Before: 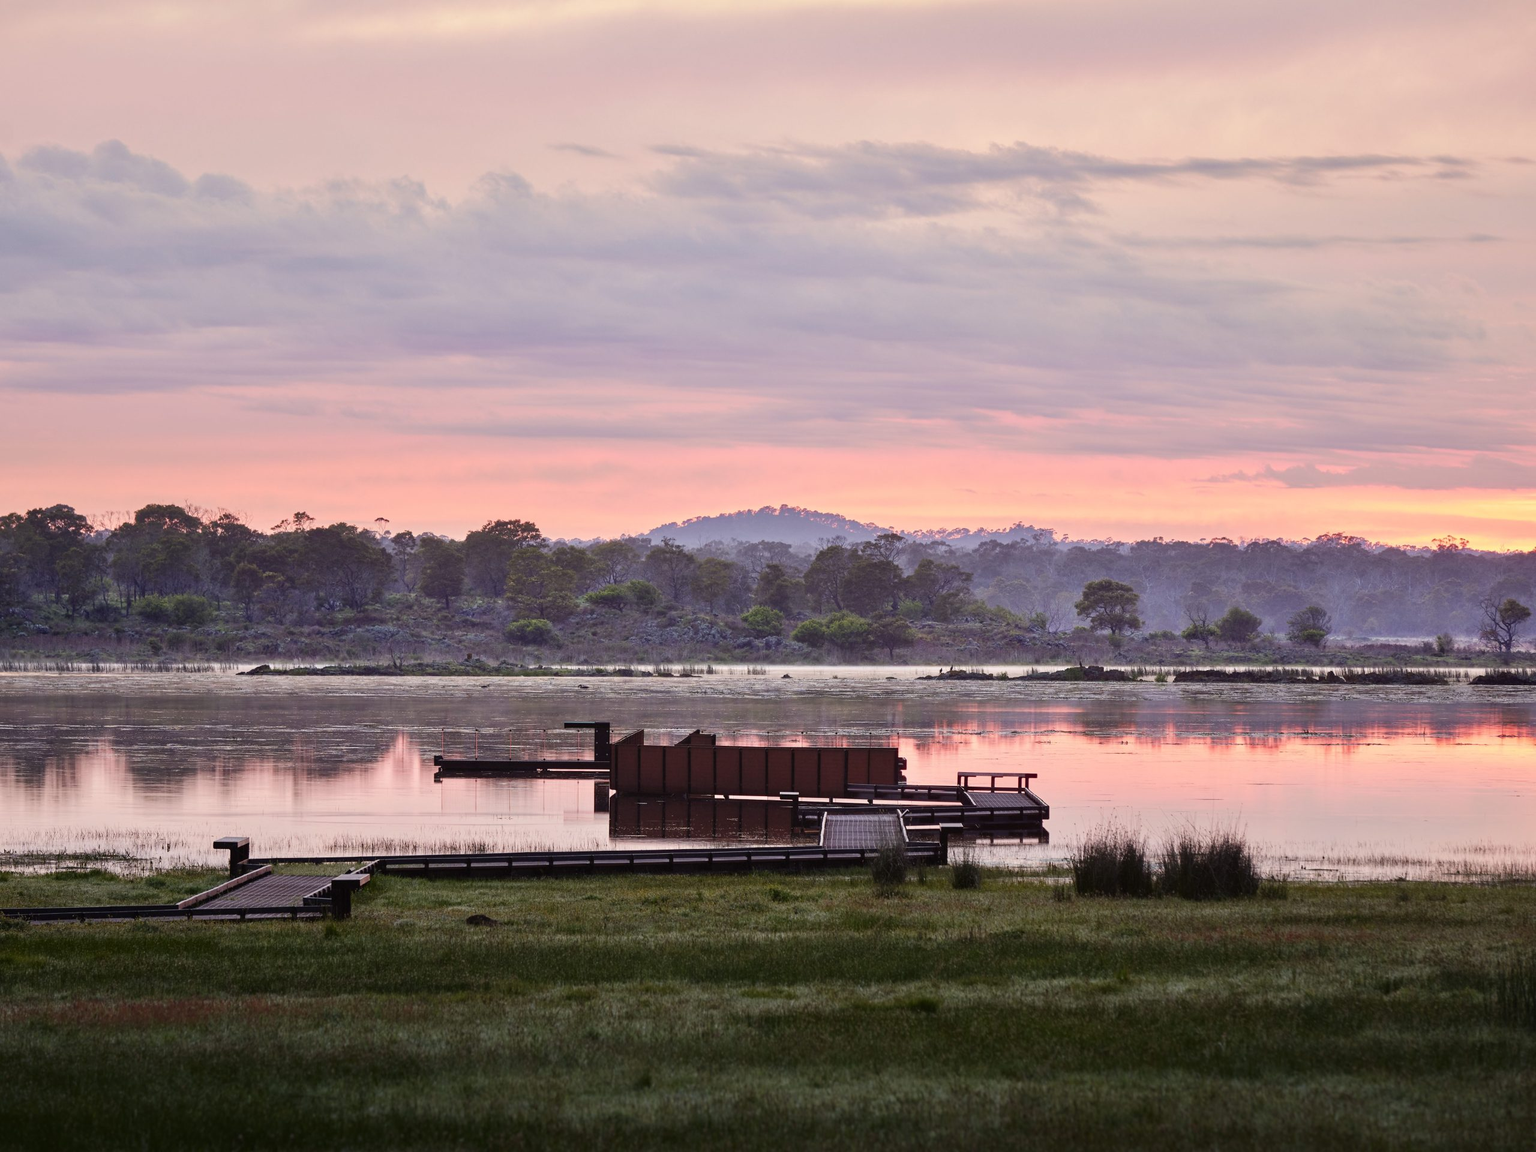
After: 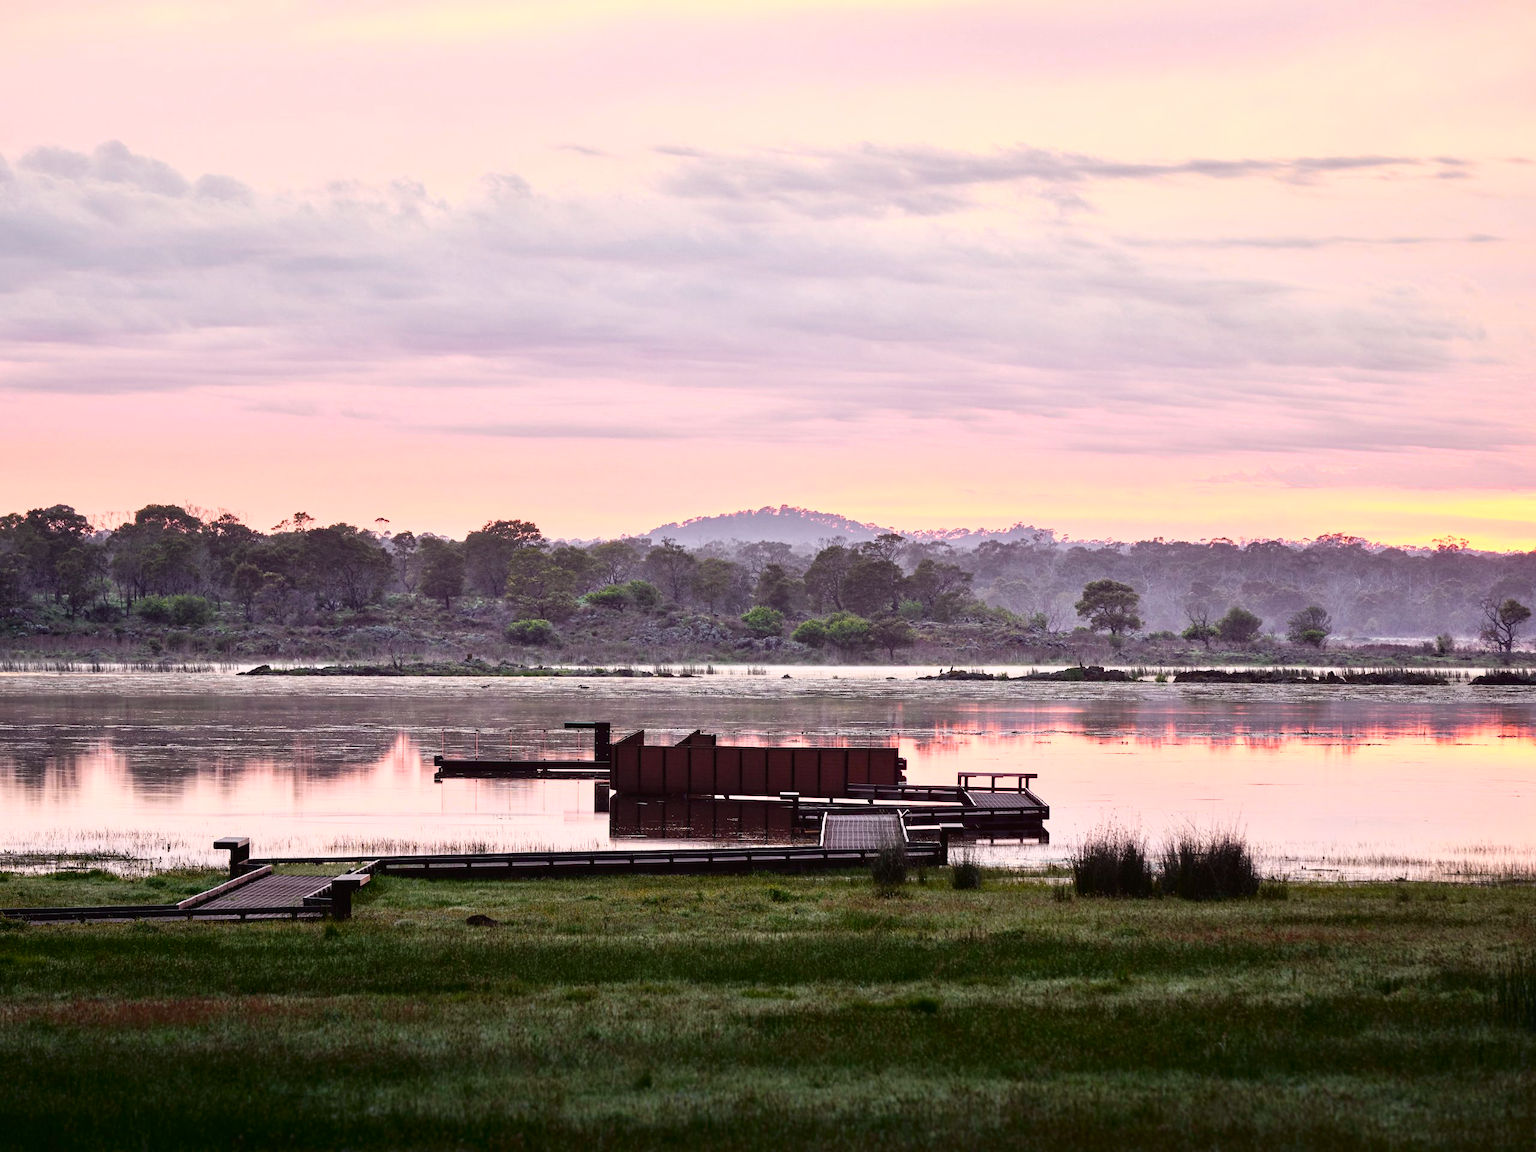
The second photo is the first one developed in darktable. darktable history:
tone curve: curves: ch0 [(0, 0.012) (0.031, 0.02) (0.12, 0.083) (0.198, 0.18) (0.261, 0.267) (0.415, 0.464) (0.525, 0.615) (0.67, 0.782) (0.777, 0.915) (0.915, 0.983) (0.999, 0.996)]; ch1 [(0, 0) (0.23, 0.209) (0.343, 0.331) (0.469, 0.443) (0.502, 0.502) (0.527, 0.534) (0.55, 0.561) (0.632, 0.663) (0.735, 0.754) (1, 1)]; ch2 [(0, 0) (0.249, 0.216) (0.352, 0.348) (0.424, 0.442) (0.476, 0.482) (0.499, 0.502) (0.517, 0.516) (0.532, 0.544) (0.558, 0.574) (0.596, 0.626) (0.726, 0.751) (0.82, 0.796) (0.998, 0.928)], color space Lab, independent channels, preserve colors none
